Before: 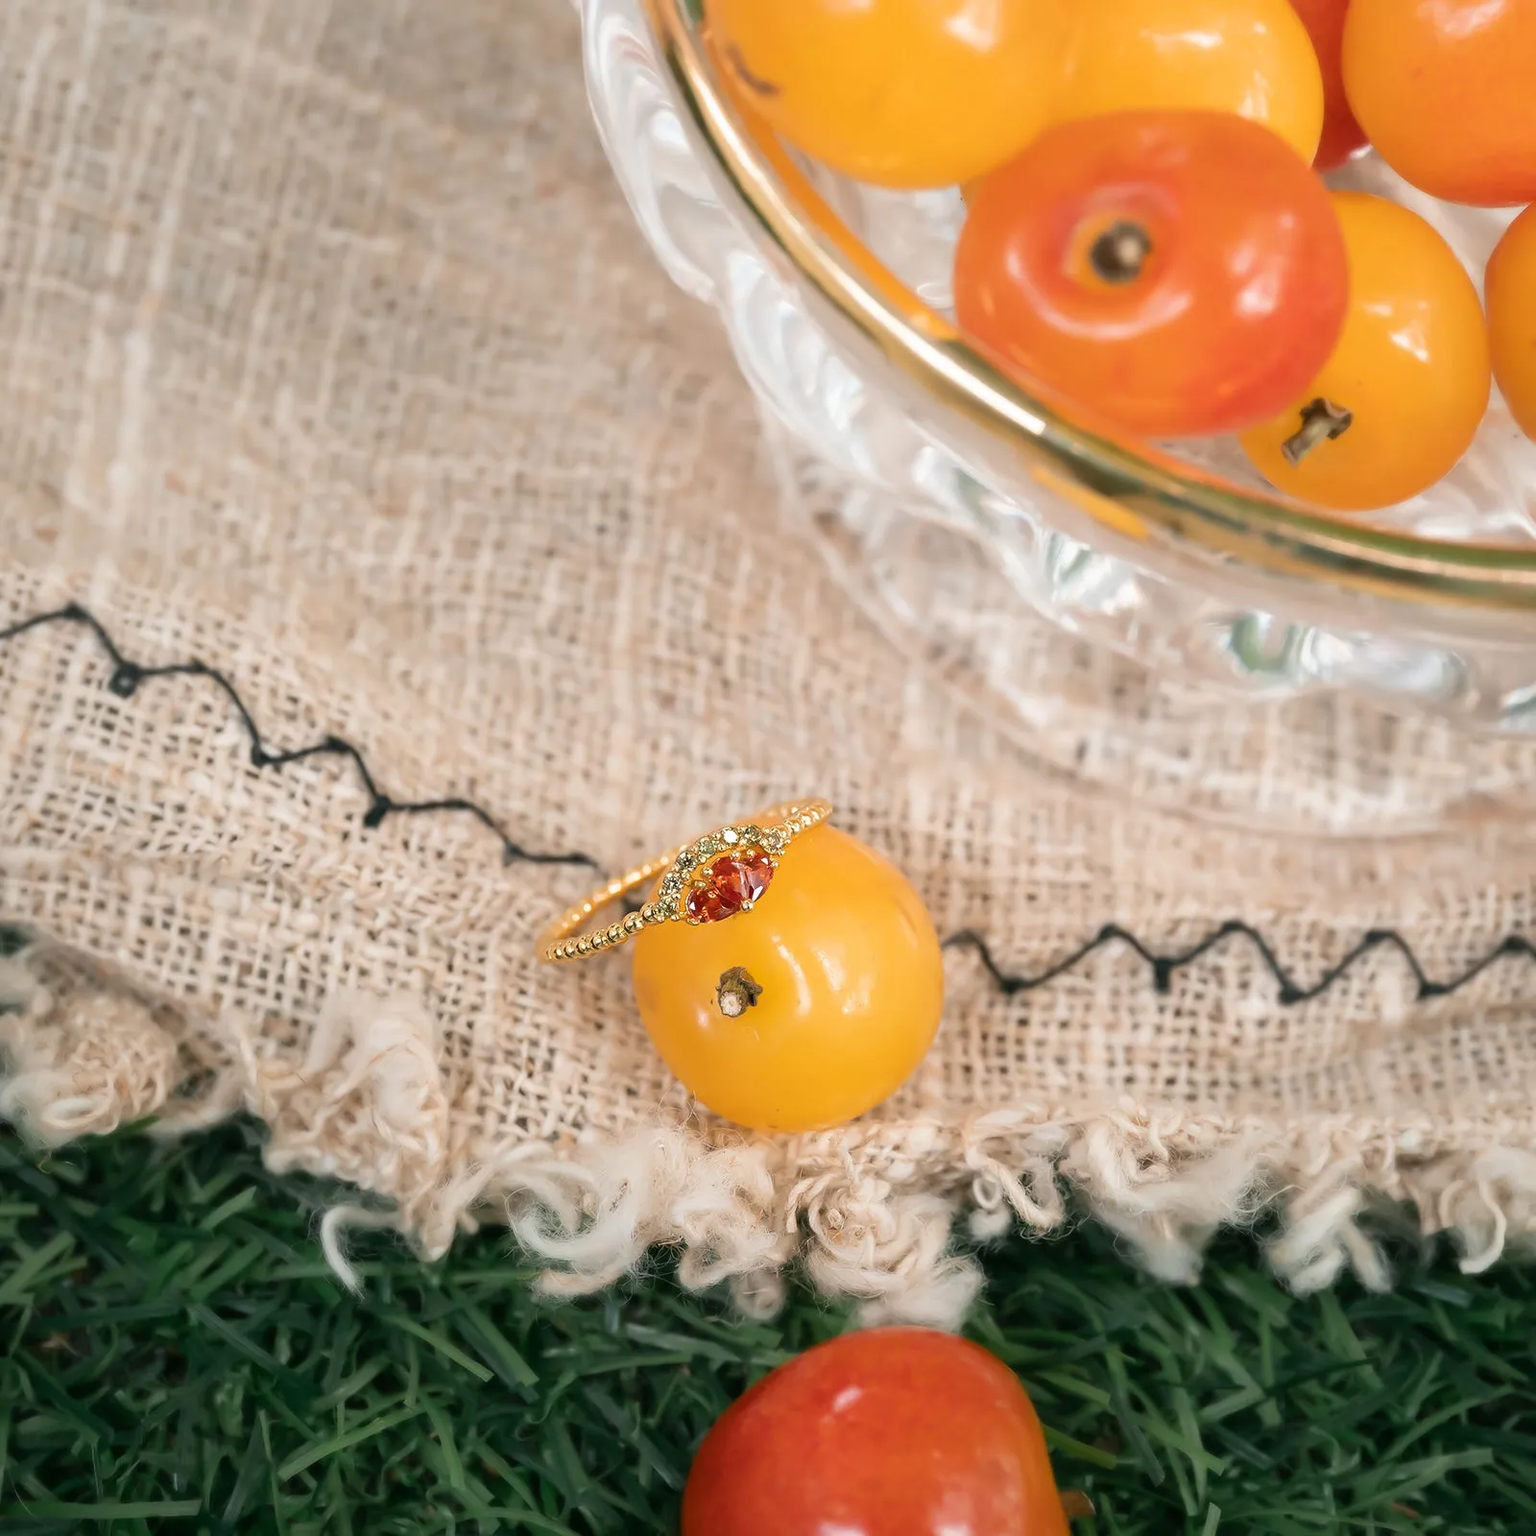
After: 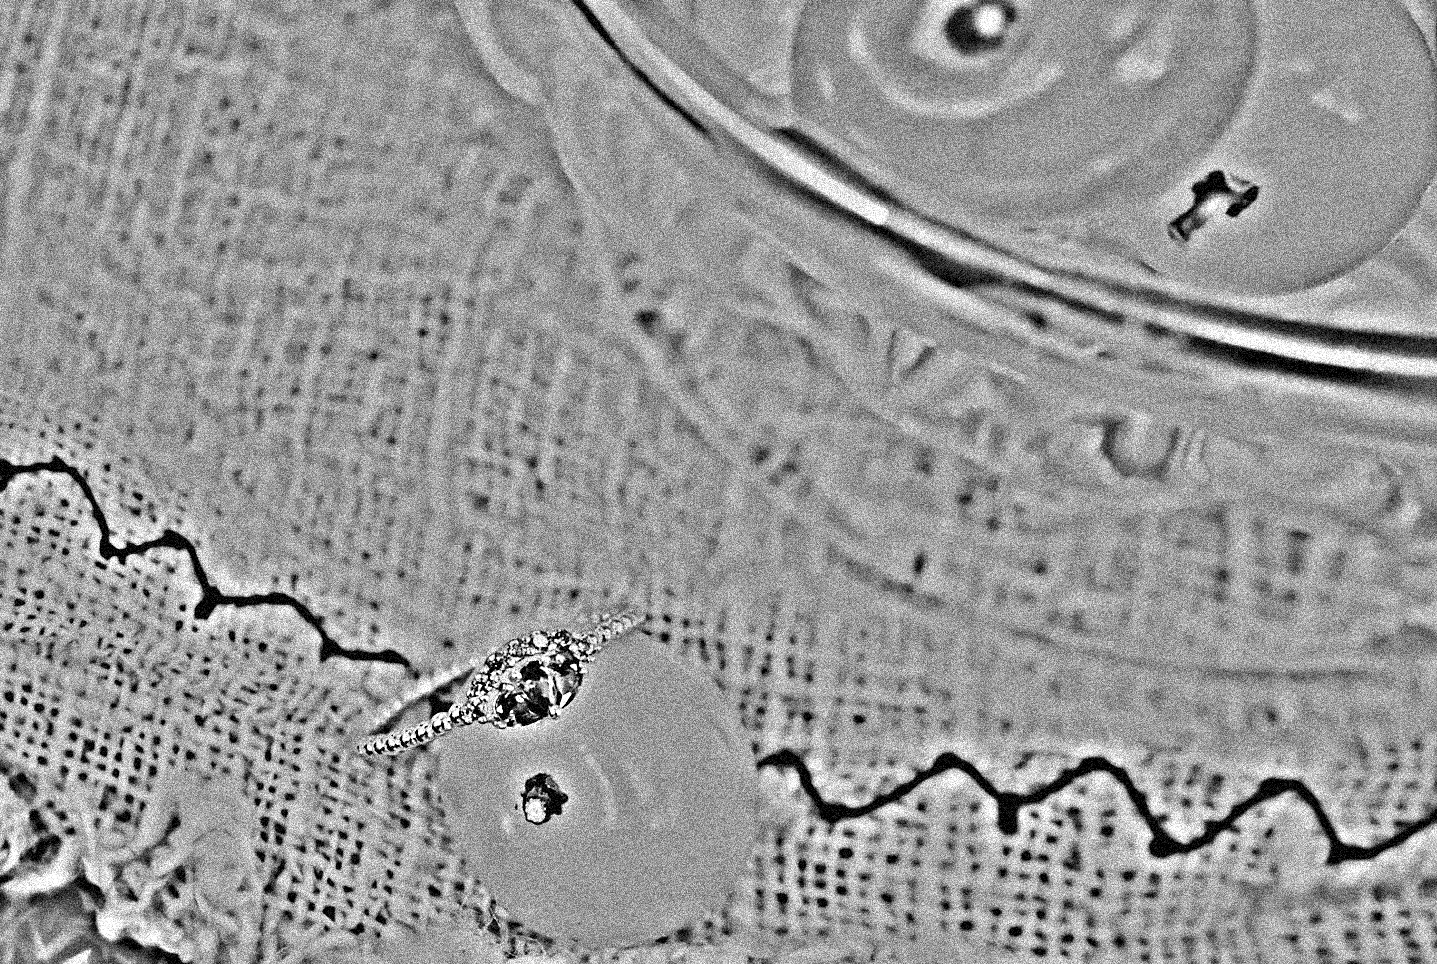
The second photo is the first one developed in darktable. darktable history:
rotate and perspective: rotation 1.69°, lens shift (vertical) -0.023, lens shift (horizontal) -0.291, crop left 0.025, crop right 0.988, crop top 0.092, crop bottom 0.842
crop: left 5.596%, top 10.314%, right 3.534%, bottom 19.395%
grain: coarseness 3.75 ISO, strength 100%, mid-tones bias 0%
highpass: sharpness 49.79%, contrast boost 49.79%
tone curve: curves: ch0 [(0, 0) (0.003, 0.003) (0.011, 0.014) (0.025, 0.031) (0.044, 0.055) (0.069, 0.086) (0.1, 0.124) (0.136, 0.168) (0.177, 0.22) (0.224, 0.278) (0.277, 0.344) (0.335, 0.426) (0.399, 0.515) (0.468, 0.597) (0.543, 0.672) (0.623, 0.746) (0.709, 0.815) (0.801, 0.881) (0.898, 0.939) (1, 1)], preserve colors none
lowpass: radius 0.76, contrast 1.56, saturation 0, unbound 0
sharpen: radius 1.4, amount 1.25, threshold 0.7
local contrast: highlights 100%, shadows 100%, detail 120%, midtone range 0.2
